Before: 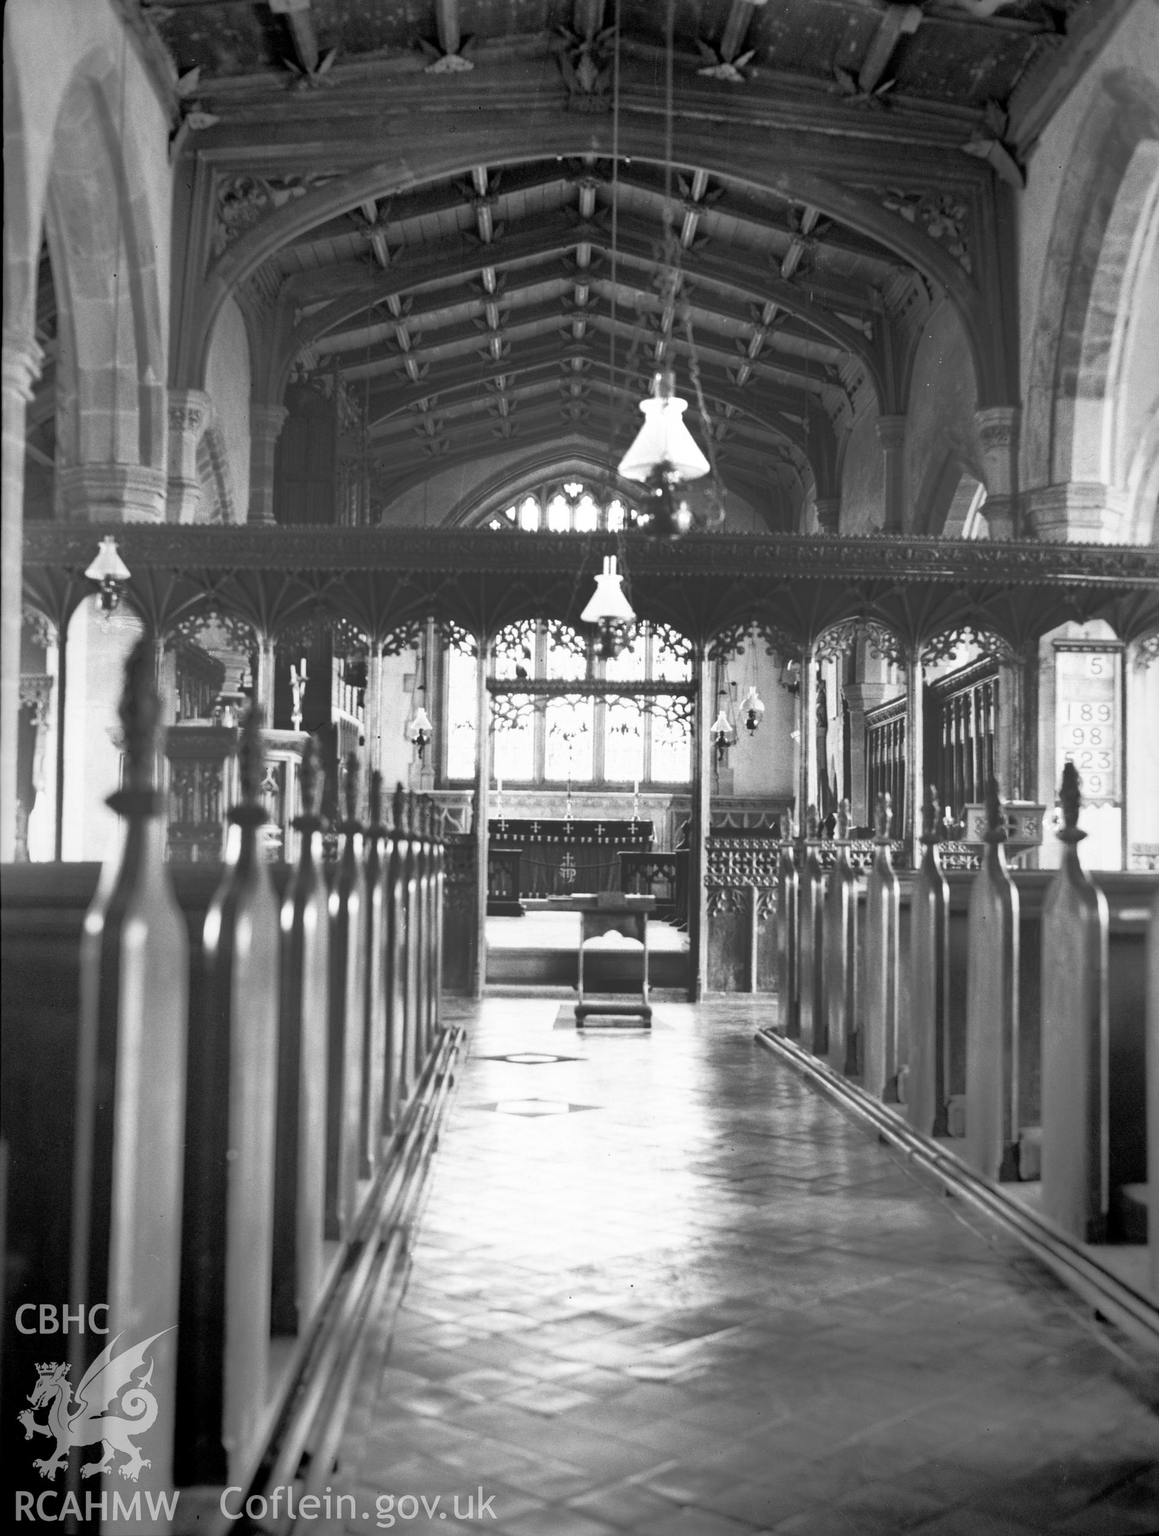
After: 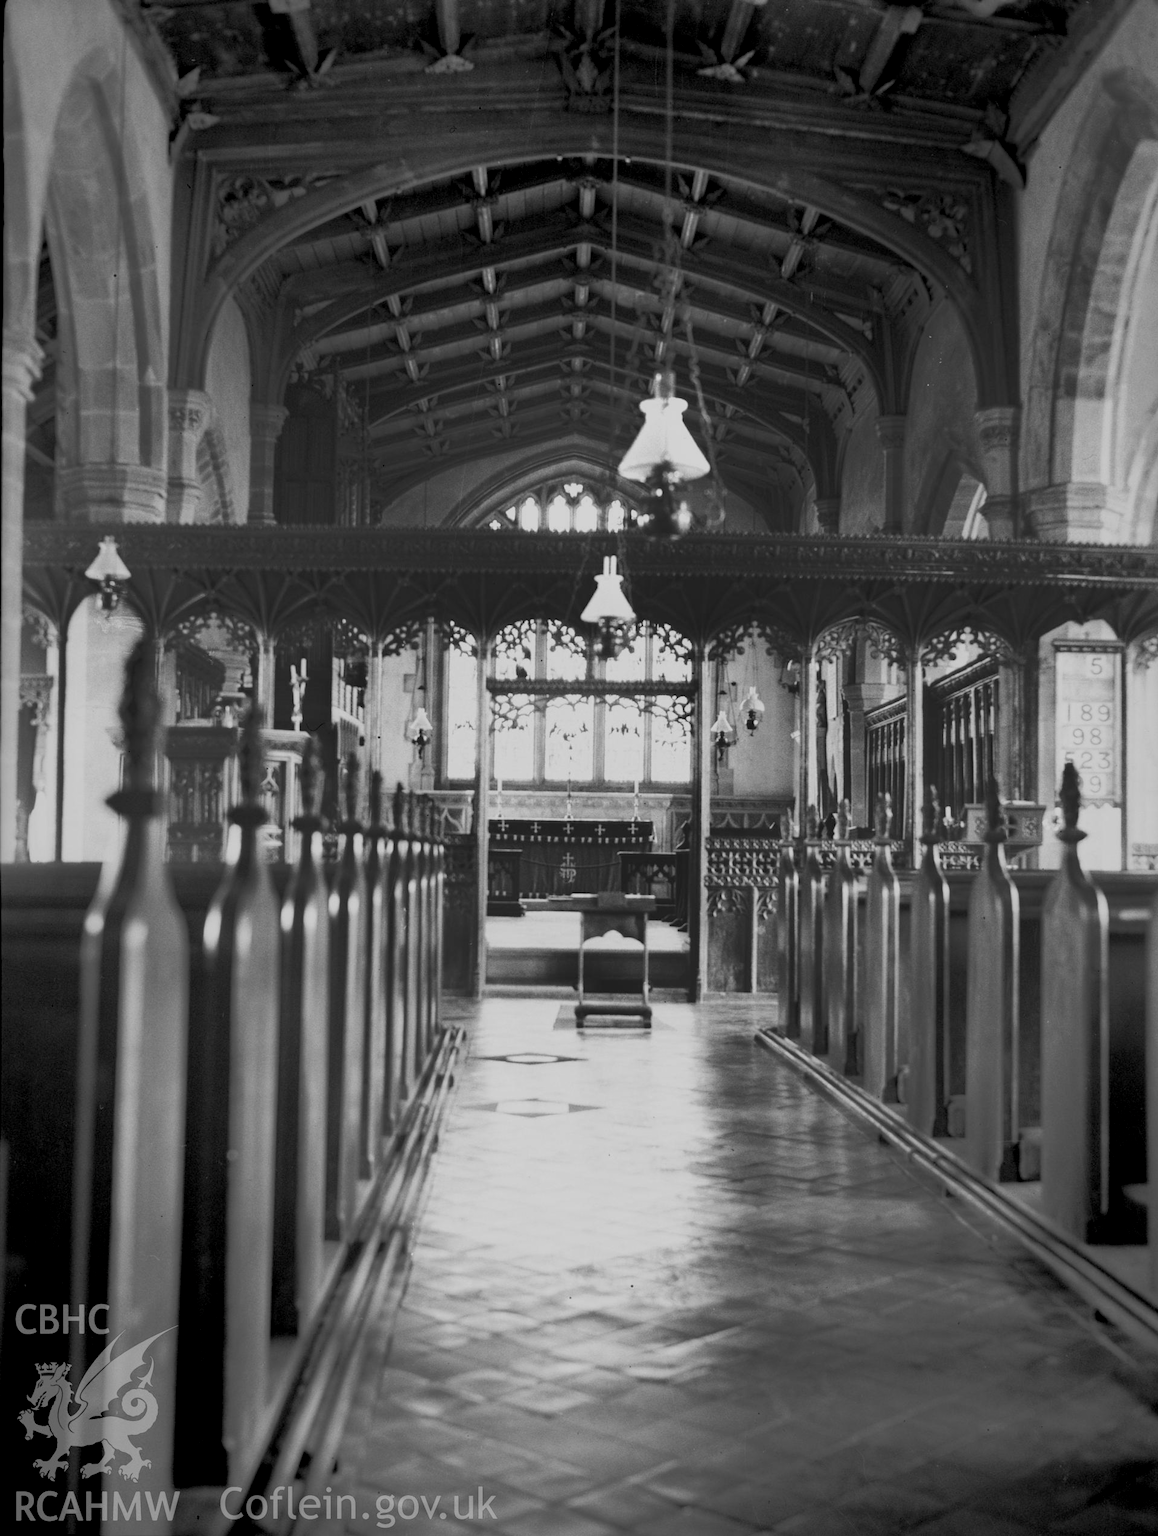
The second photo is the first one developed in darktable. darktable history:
exposure: black level correction 0.009, exposure -0.617 EV, compensate highlight preservation false
